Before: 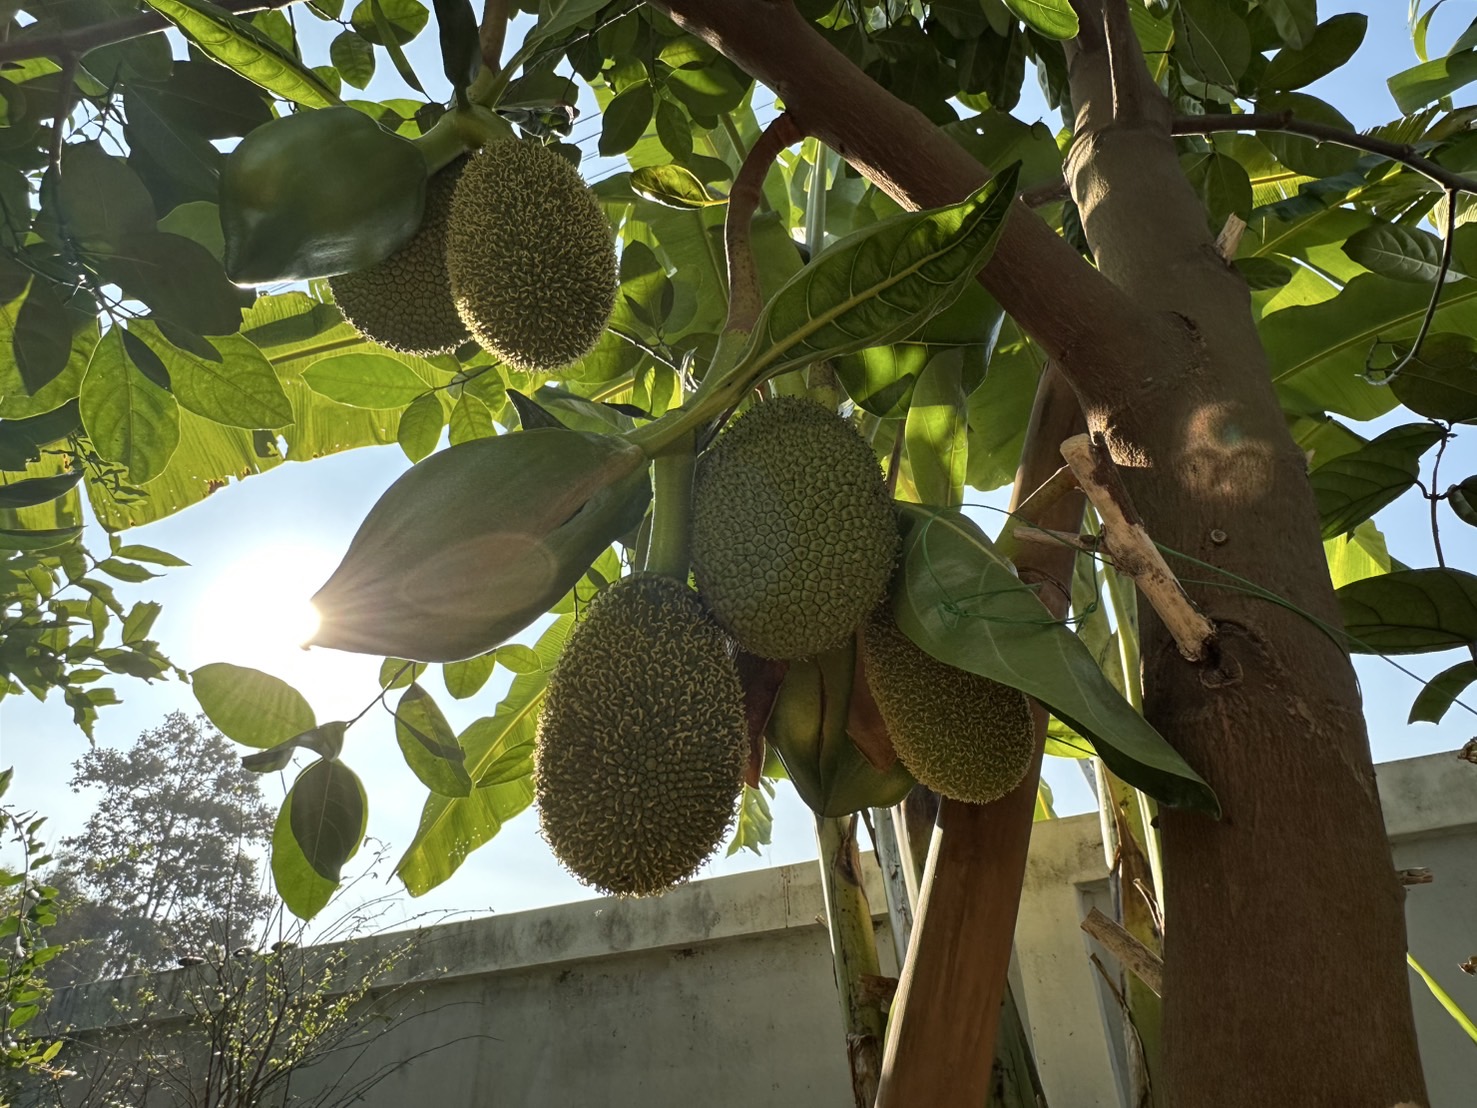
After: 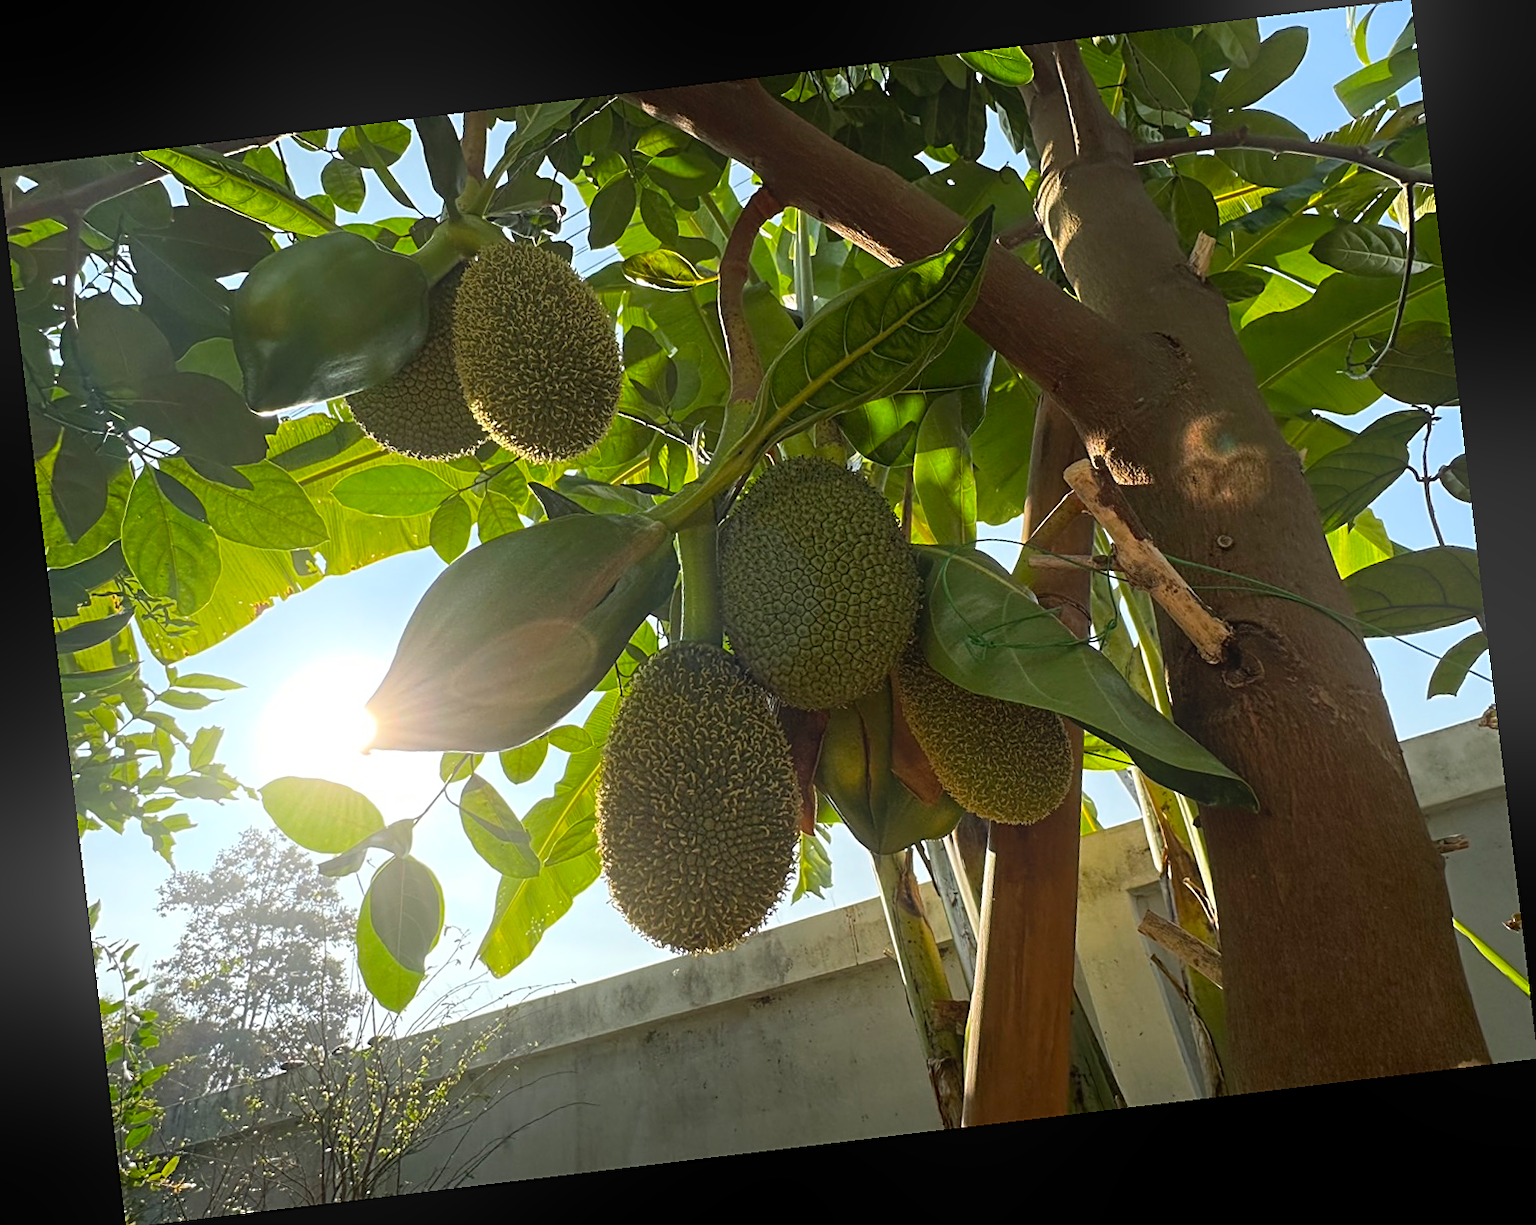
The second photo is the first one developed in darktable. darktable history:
sharpen: on, module defaults
bloom: threshold 82.5%, strength 16.25%
rotate and perspective: rotation -6.83°, automatic cropping off
vibrance: vibrance 100%
